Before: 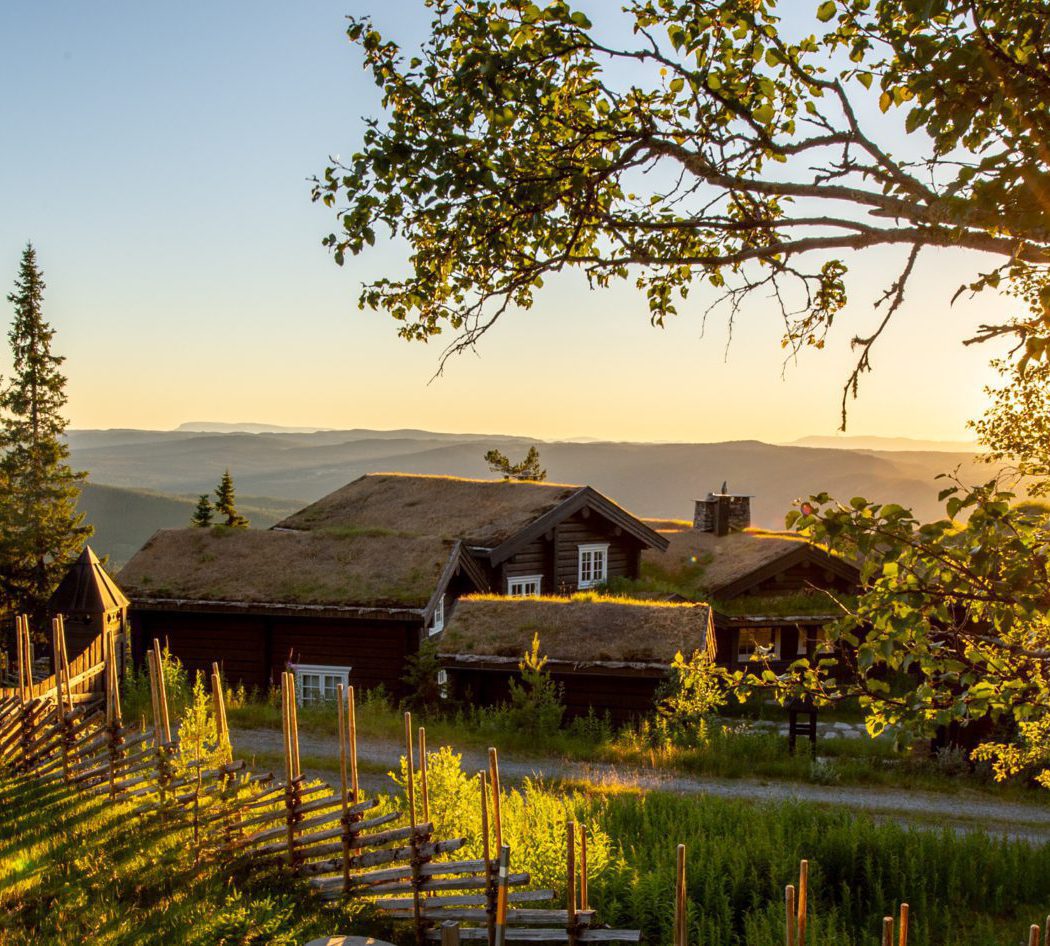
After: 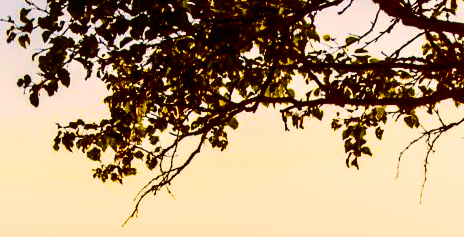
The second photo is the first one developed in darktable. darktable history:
contrast brightness saturation: contrast 0.091, brightness -0.579, saturation 0.175
crop: left 29.06%, top 16.825%, right 26.71%, bottom 58.001%
tone curve: curves: ch0 [(0, 0.01) (0.097, 0.07) (0.204, 0.173) (0.447, 0.517) (0.539, 0.624) (0.733, 0.791) (0.879, 0.898) (1, 0.98)]; ch1 [(0, 0) (0.393, 0.415) (0.447, 0.448) (0.485, 0.494) (0.523, 0.509) (0.545, 0.541) (0.574, 0.561) (0.648, 0.674) (1, 1)]; ch2 [(0, 0) (0.369, 0.388) (0.449, 0.431) (0.499, 0.5) (0.521, 0.51) (0.53, 0.54) (0.564, 0.569) (0.674, 0.735) (1, 1)], color space Lab, independent channels, preserve colors none
color balance rgb: shadows lift › chroma 9.821%, shadows lift › hue 42.55°, perceptual saturation grading › global saturation 29.973%, global vibrance 20%
color calibration: x 0.341, y 0.354, temperature 5174.45 K
filmic rgb: black relative exposure -8.01 EV, white relative exposure 2.36 EV, threshold 5.94 EV, hardness 6.67, enable highlight reconstruction true
color correction: highlights a* 11.28, highlights b* 11.82
